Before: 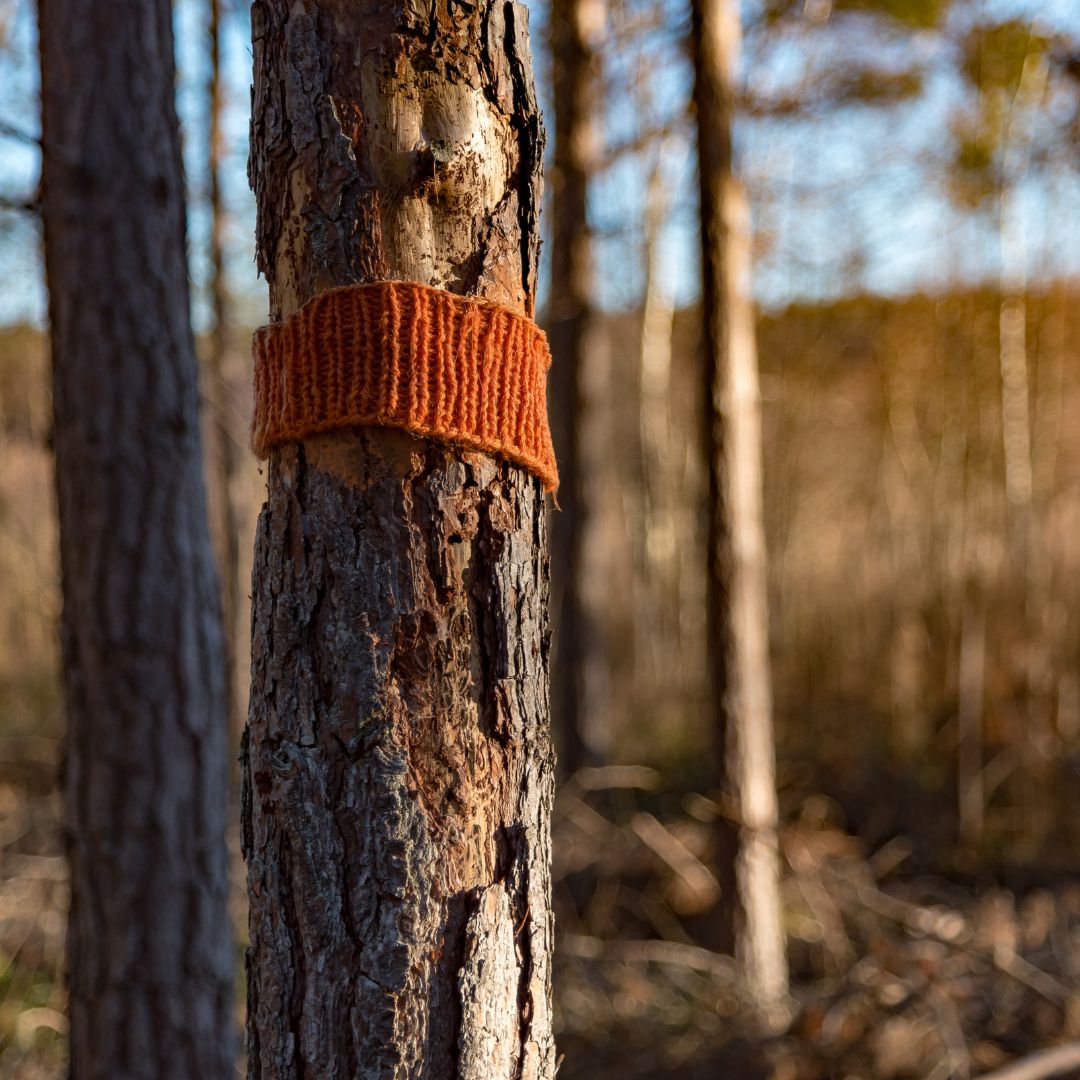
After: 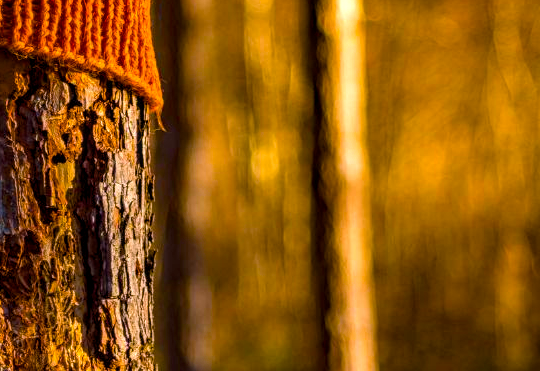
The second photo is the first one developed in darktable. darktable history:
crop: left 36.759%, top 35.214%, right 13.214%, bottom 30.413%
local contrast: on, module defaults
color balance rgb: highlights gain › chroma 1.436%, highlights gain › hue 311.17°, perceptual saturation grading › global saturation 99.646%, perceptual brilliance grading › global brilliance 11.426%, global vibrance 29.38%
